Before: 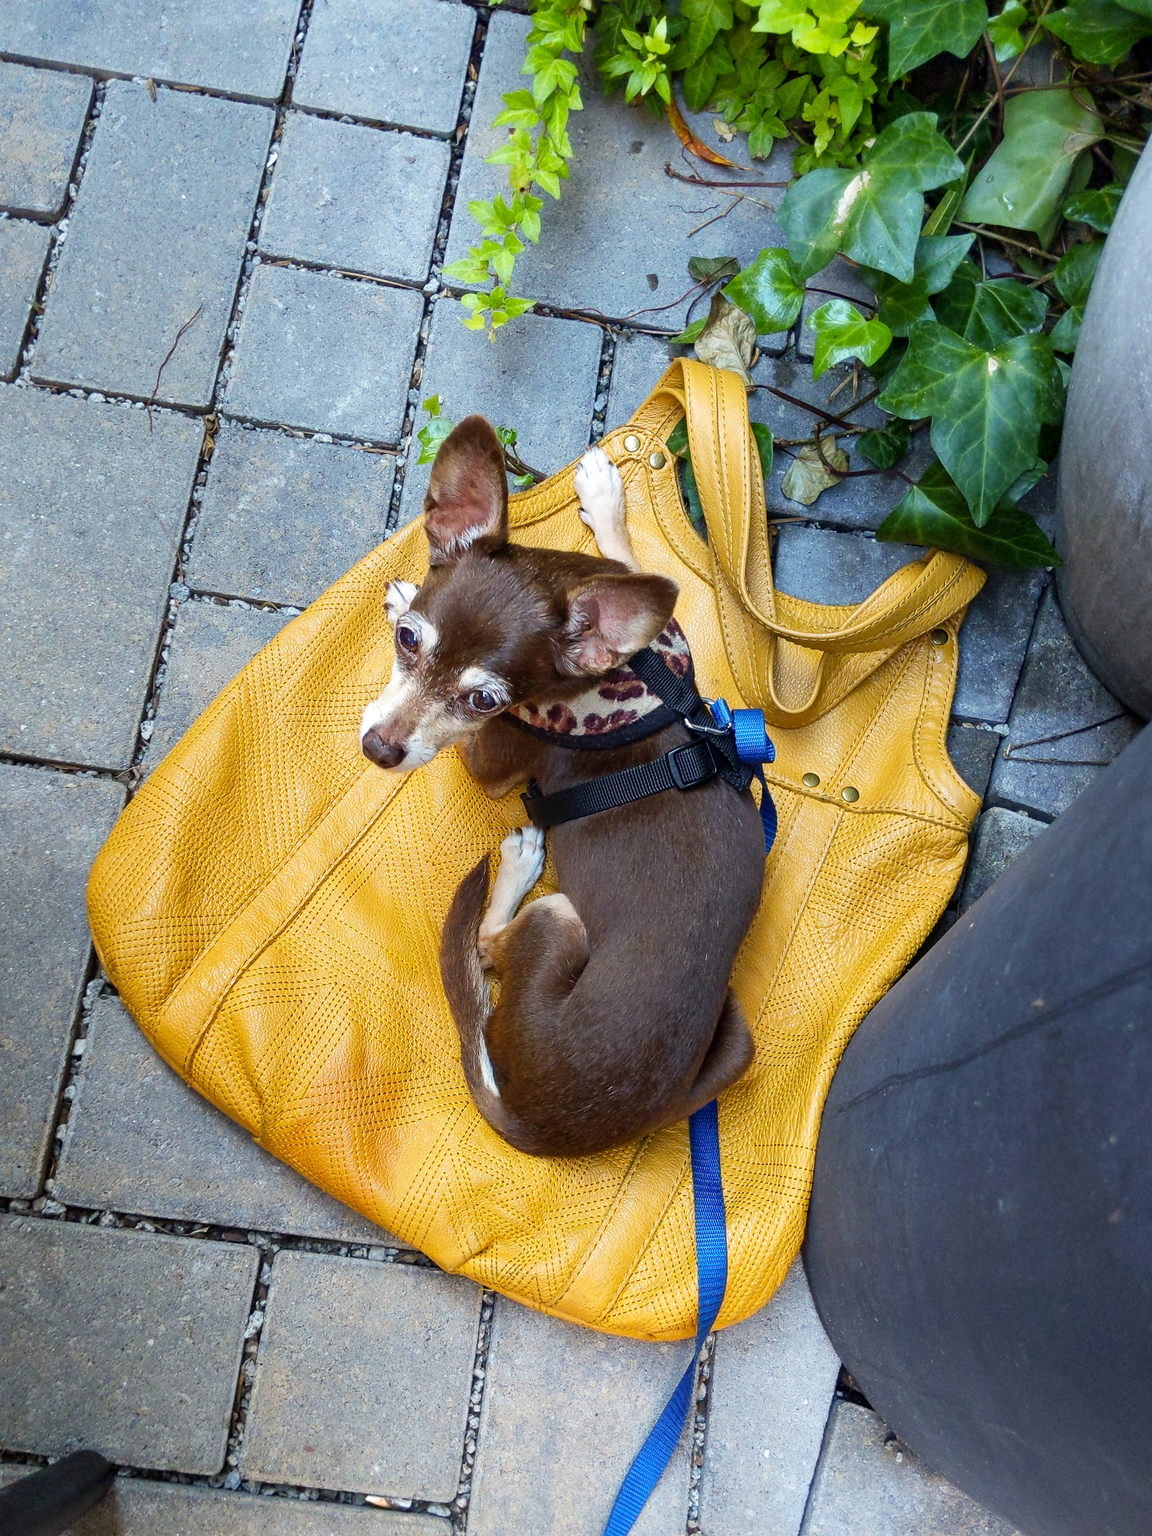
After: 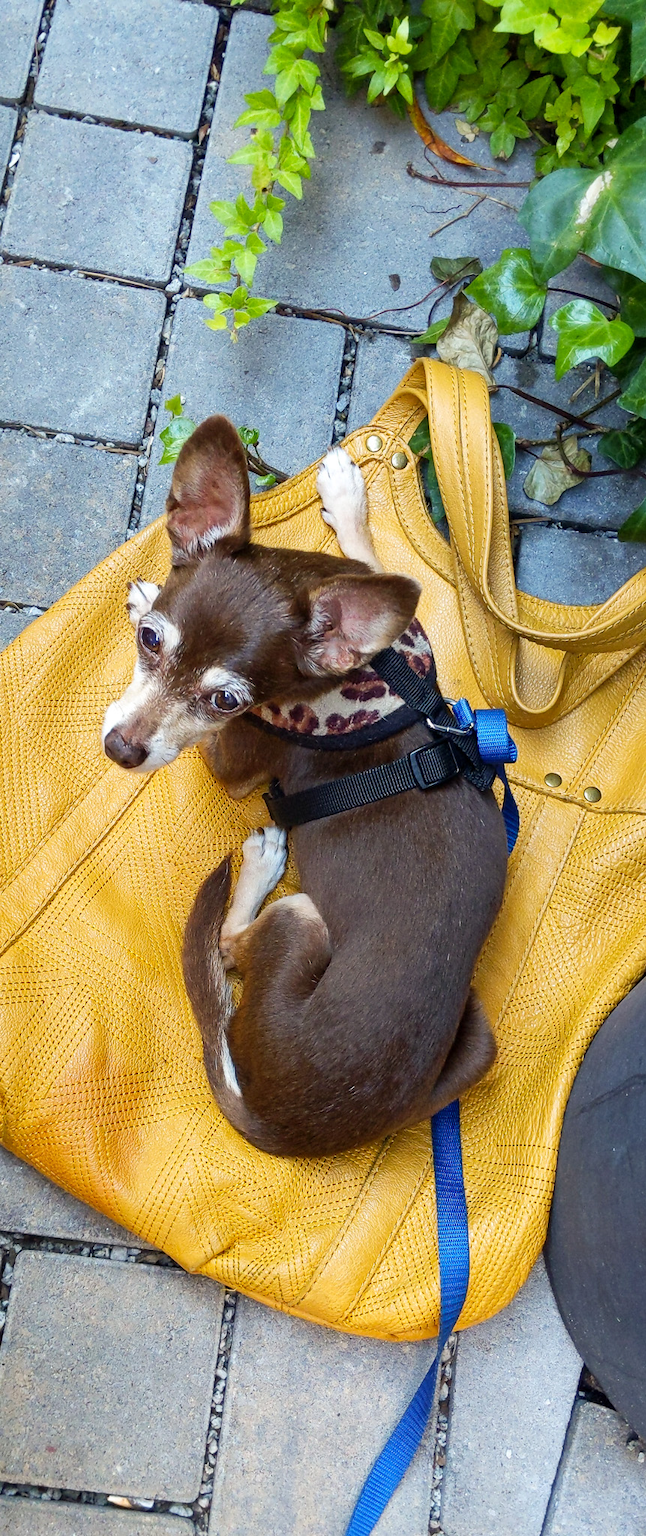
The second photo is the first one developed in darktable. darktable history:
crop and rotate: left 22.398%, right 21.421%
